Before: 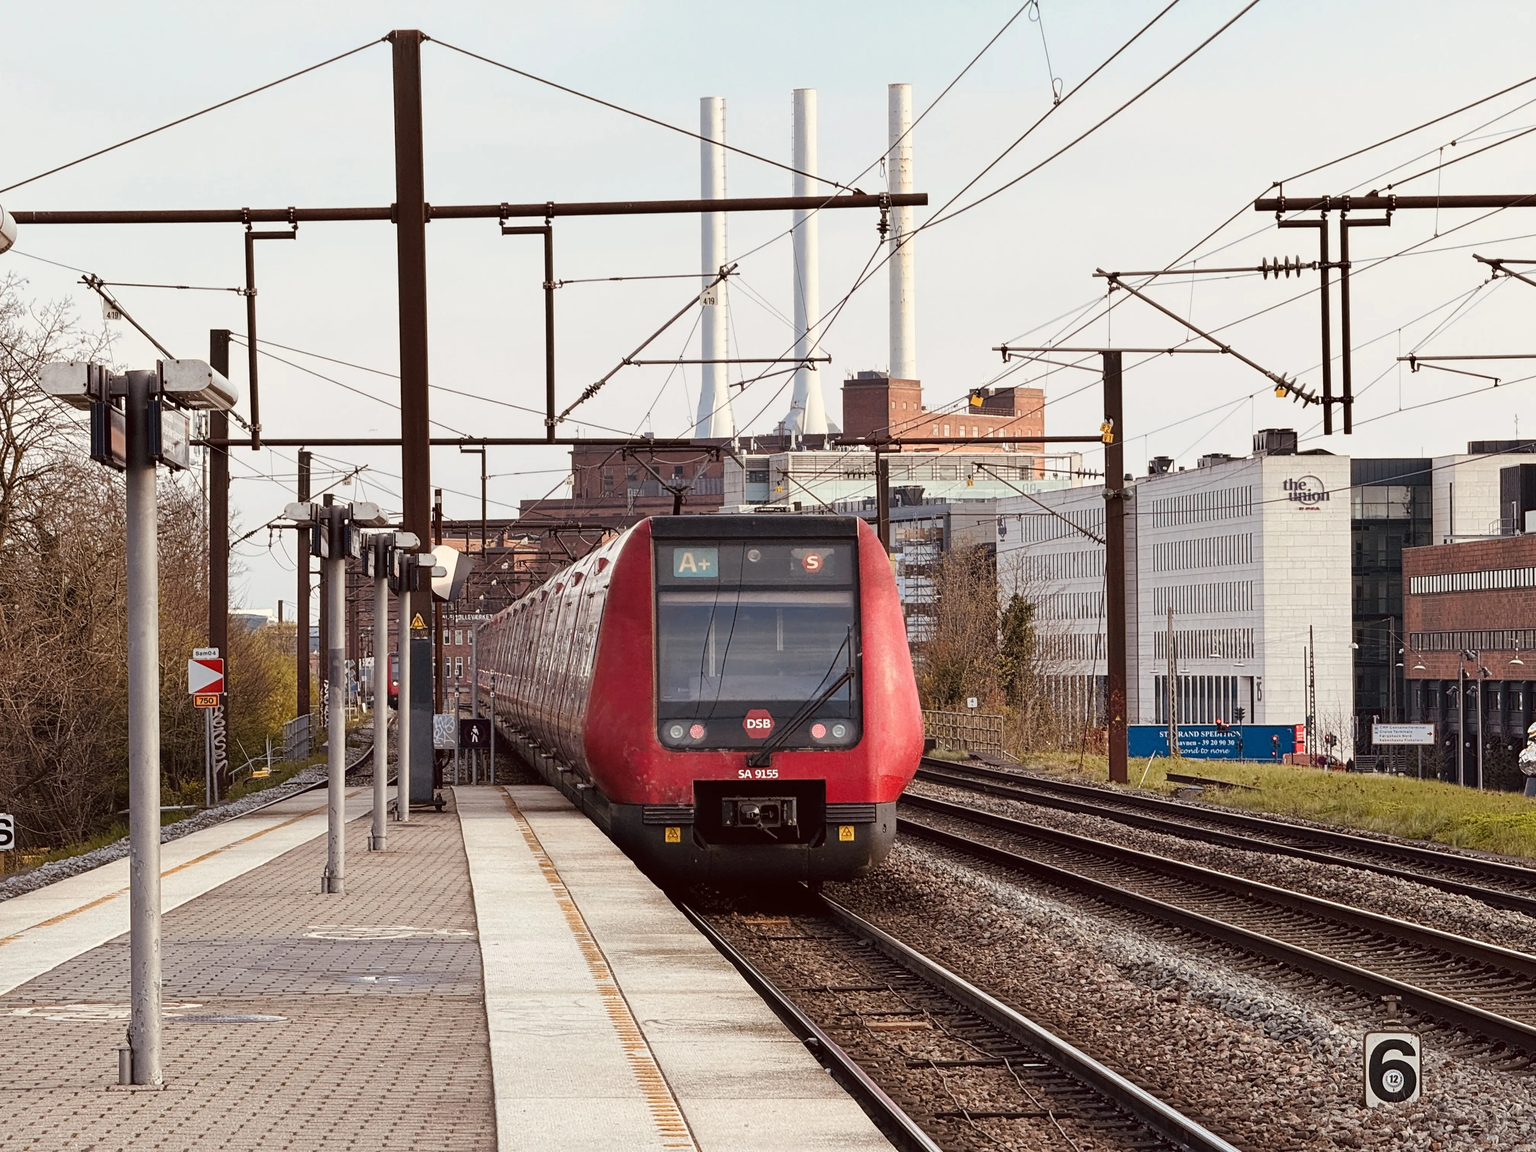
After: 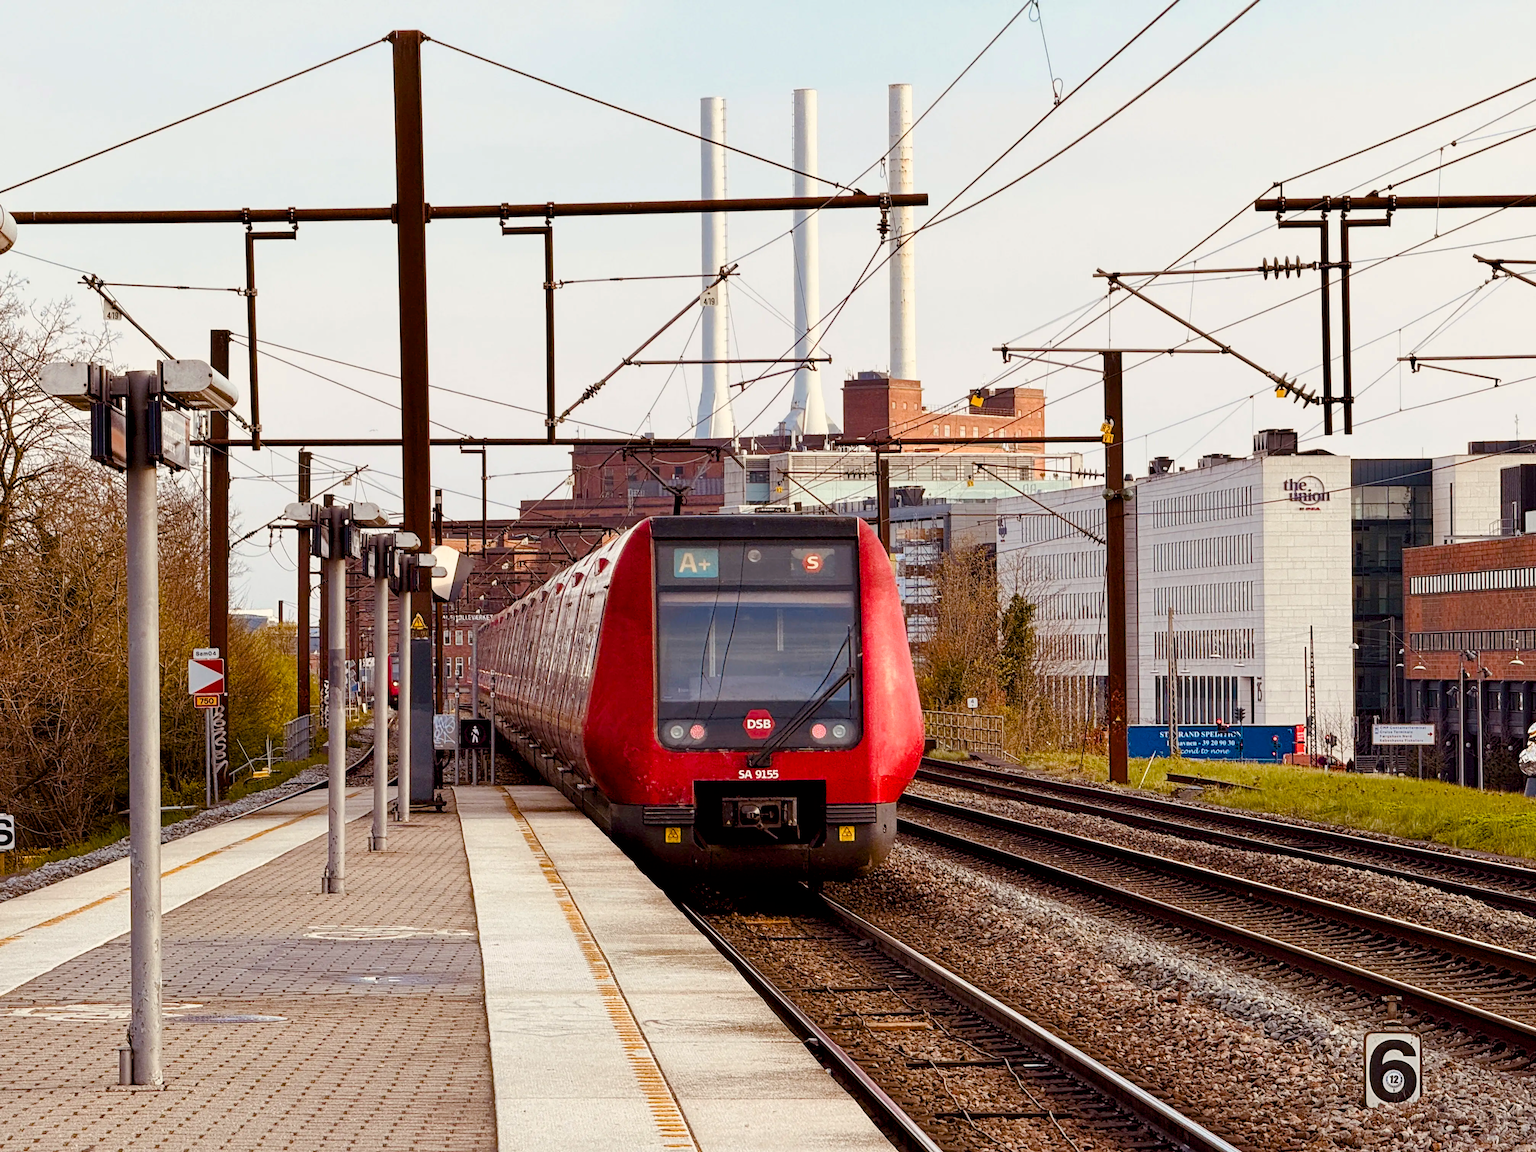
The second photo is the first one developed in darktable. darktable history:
color balance rgb: linear chroma grading › global chroma 18.9%, perceptual saturation grading › global saturation 20%, perceptual saturation grading › highlights -25%, perceptual saturation grading › shadows 50%, global vibrance 18.93%
exposure: black level correction 0.005, exposure 0.014 EV, compensate highlight preservation false
